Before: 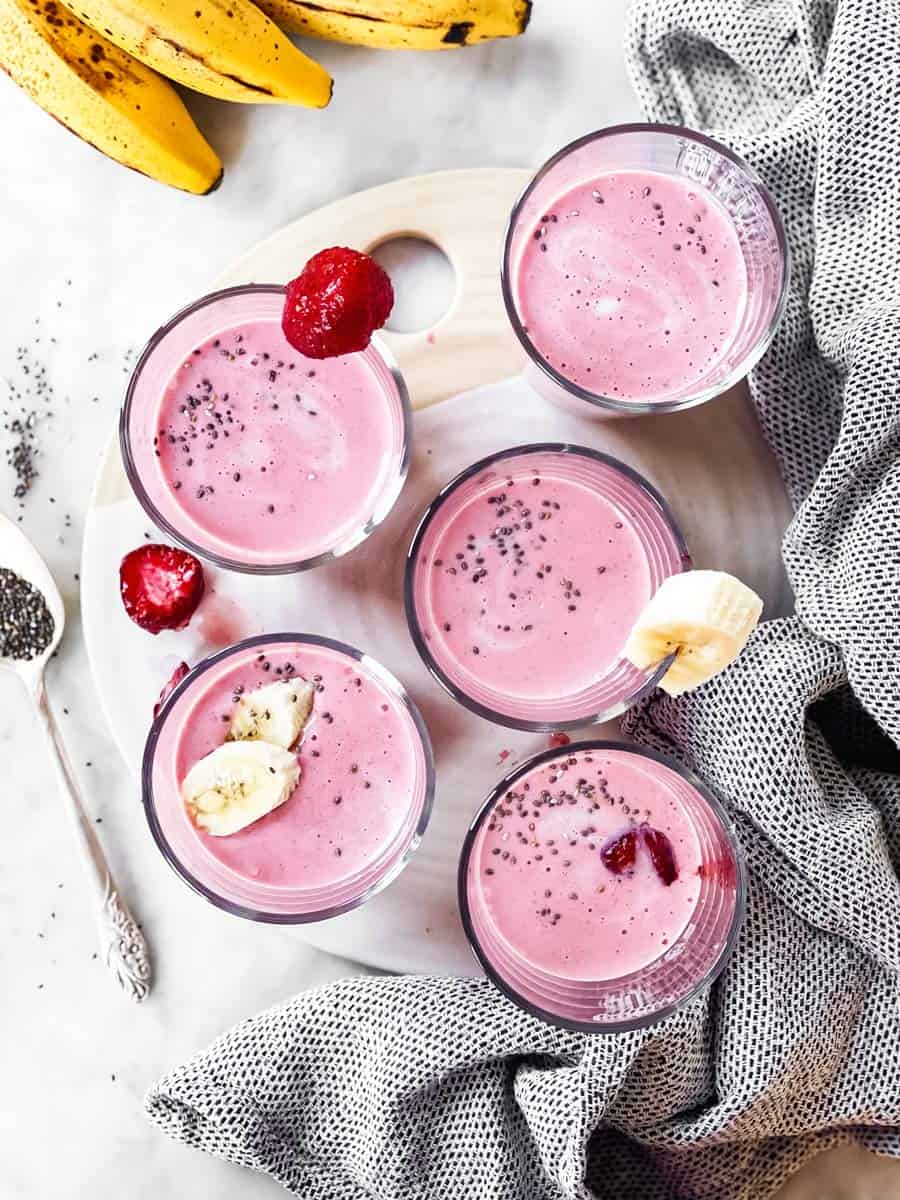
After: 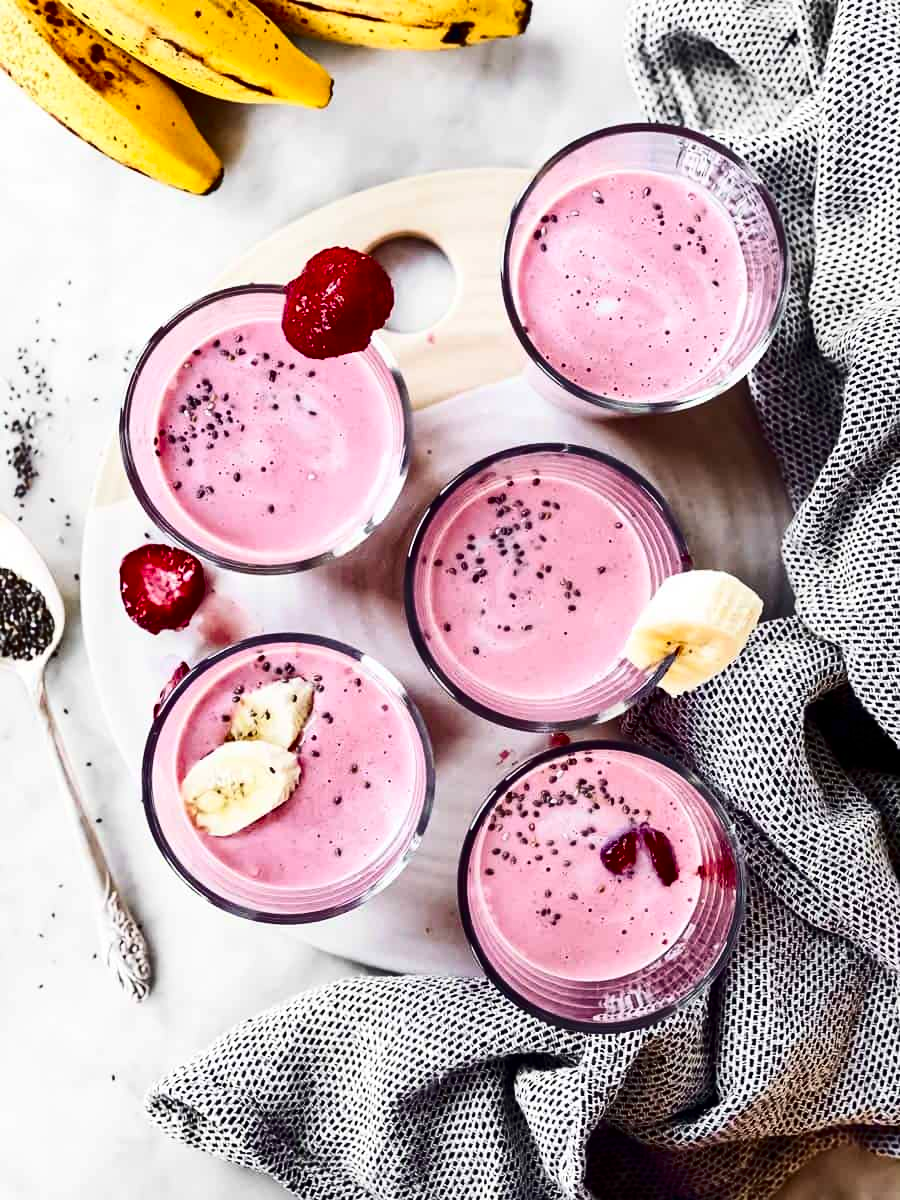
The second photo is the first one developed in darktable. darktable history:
contrast brightness saturation: contrast 0.237, brightness -0.227, saturation 0.14
